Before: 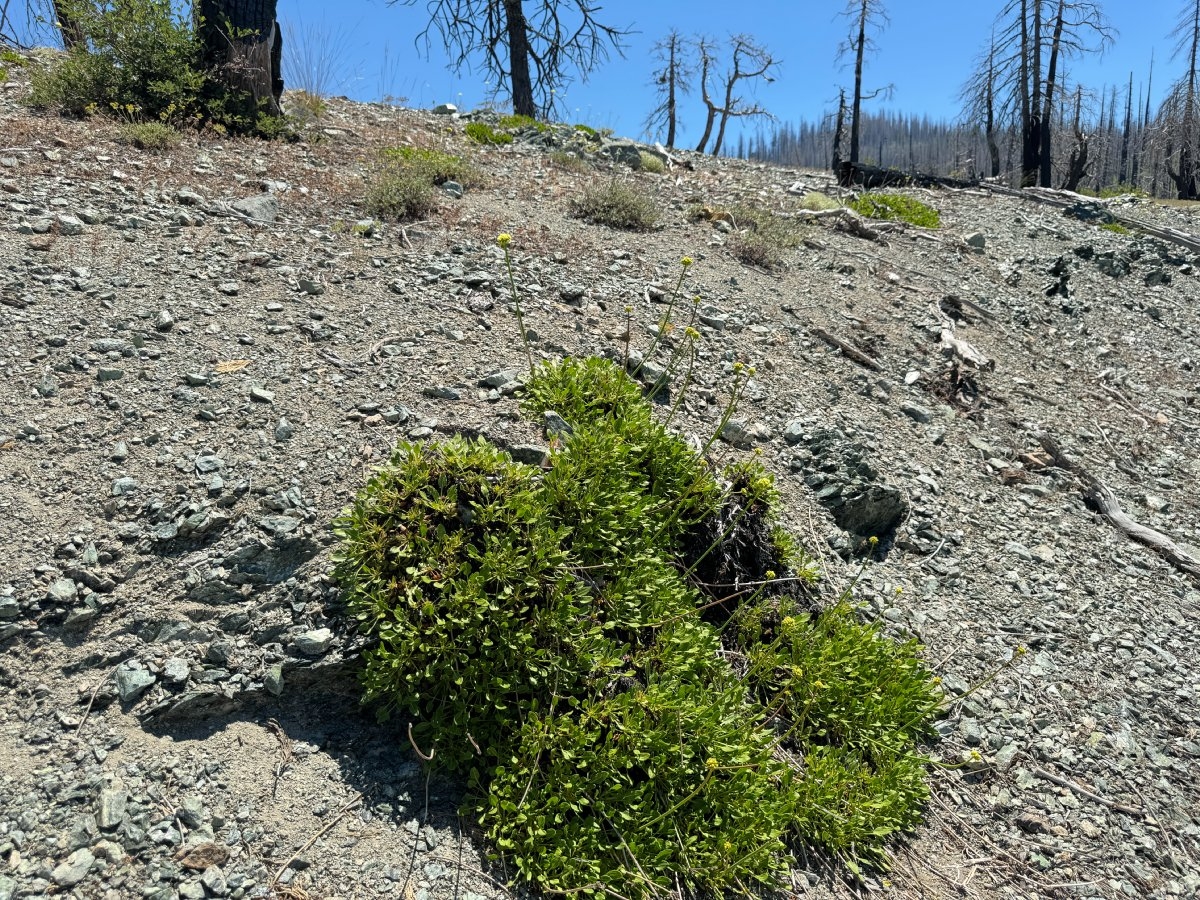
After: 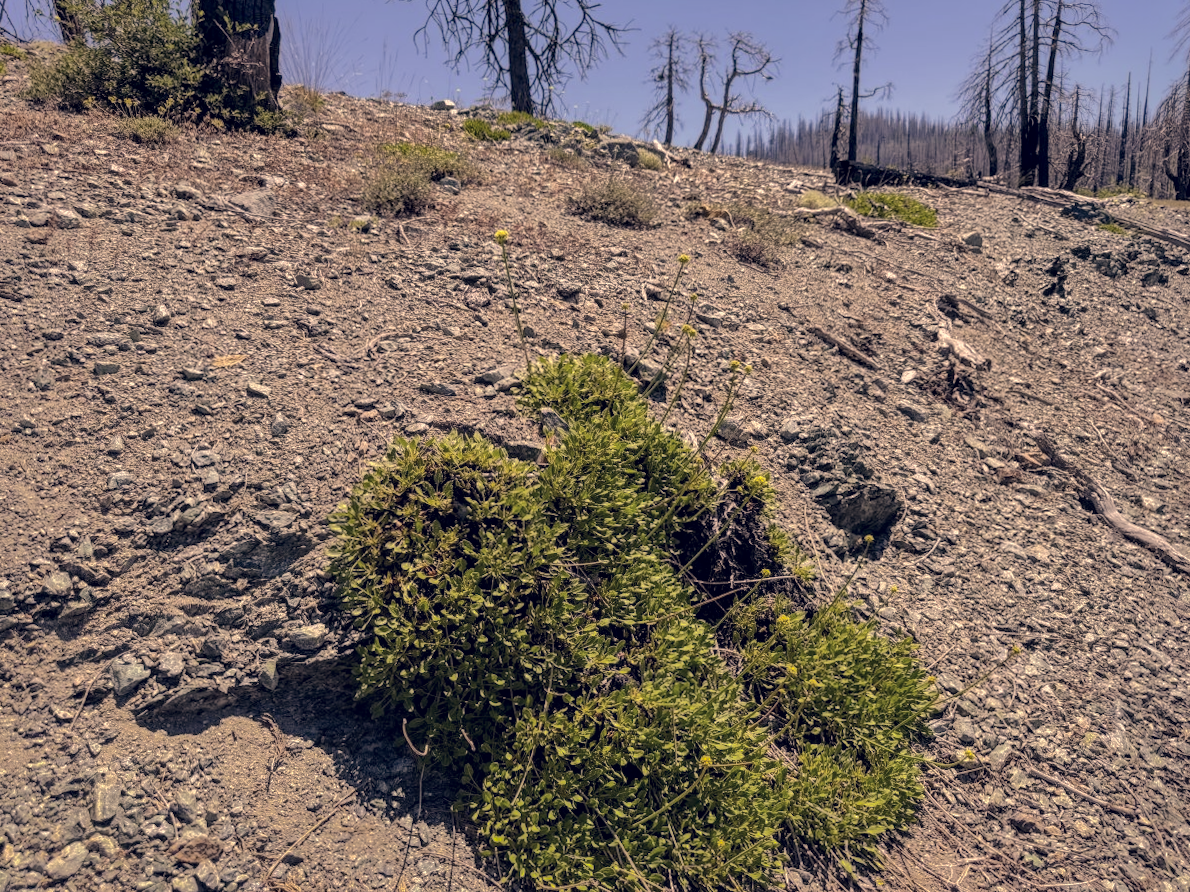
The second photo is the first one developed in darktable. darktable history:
local contrast: highlights 5%, shadows 4%, detail 134%
color correction: highlights a* 19.84, highlights b* 27.12, shadows a* 3.49, shadows b* -16.58, saturation 0.733
crop and rotate: angle -0.359°
shadows and highlights: shadows -18.7, highlights -73.52, highlights color adjustment 73.95%
